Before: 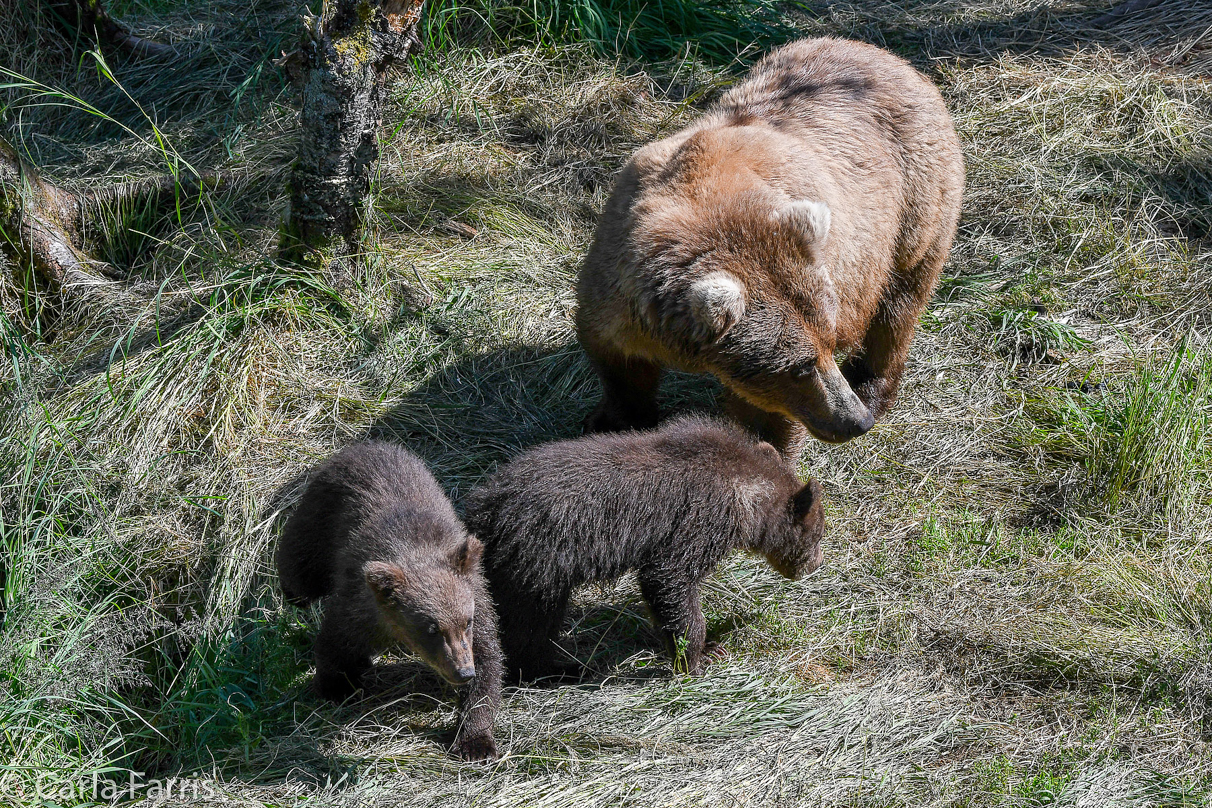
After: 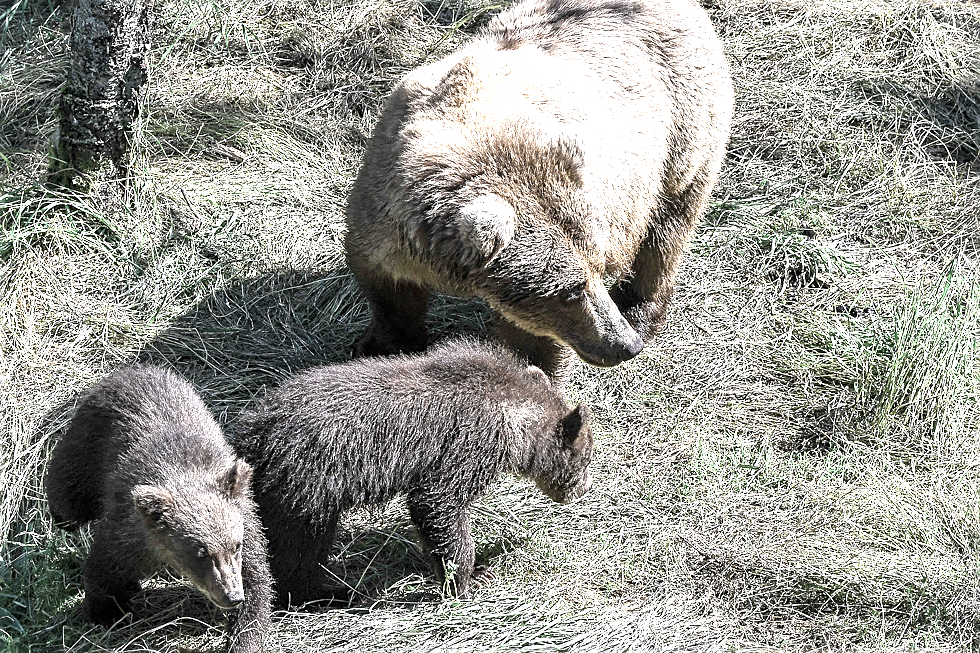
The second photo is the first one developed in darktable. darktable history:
color zones: curves: ch0 [(0.25, 0.667) (0.758, 0.368)]; ch1 [(0.215, 0.245) (0.761, 0.373)]; ch2 [(0.247, 0.554) (0.761, 0.436)]
exposure: black level correction 0, exposure 1.199 EV, compensate exposure bias true, compensate highlight preservation false
crop: left 19.137%, top 9.433%, right 0%, bottom 9.702%
sharpen: amount 0.558
